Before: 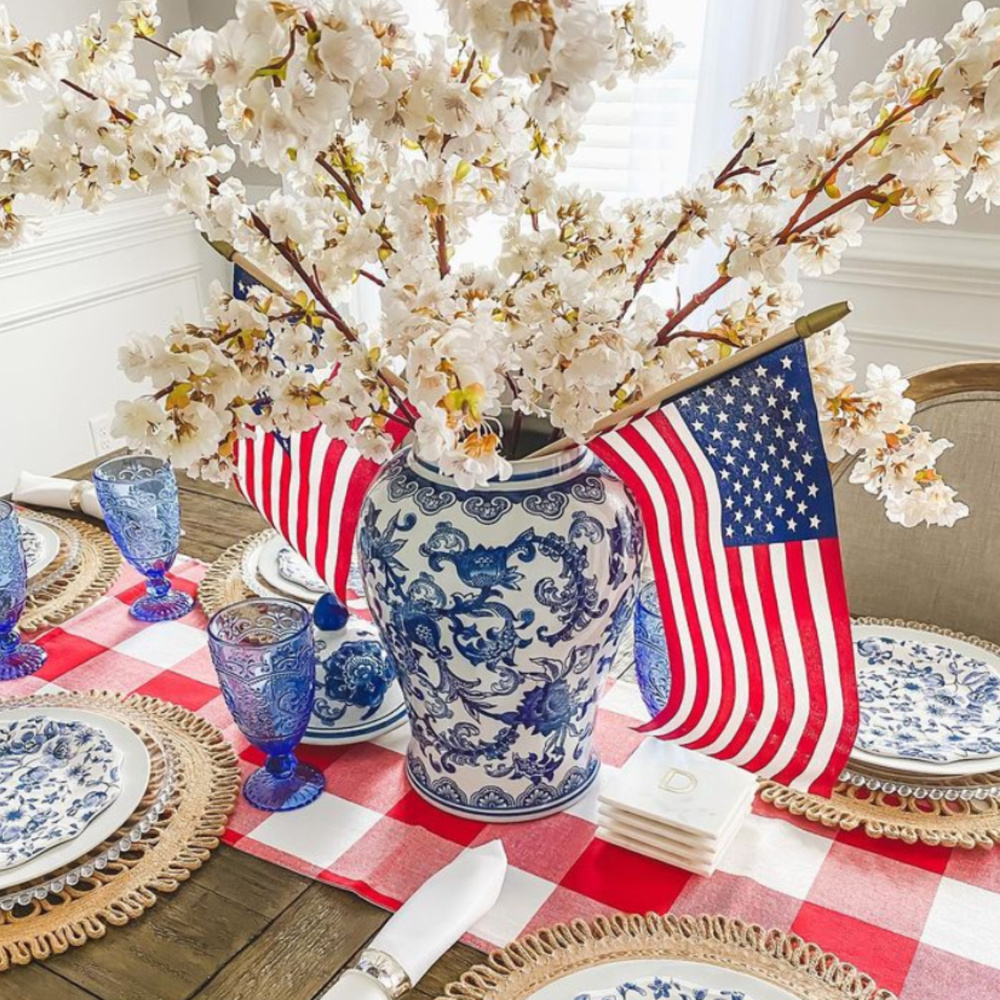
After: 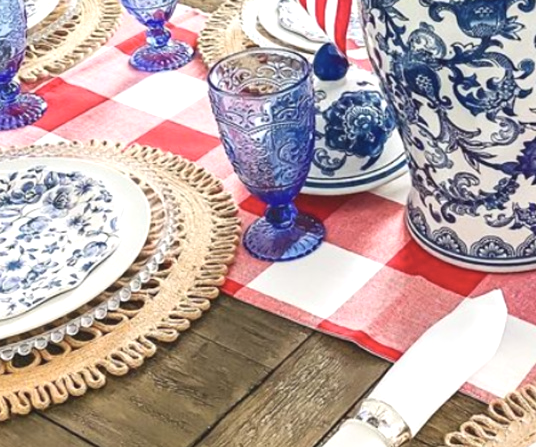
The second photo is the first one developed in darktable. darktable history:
crop and rotate: top 55.045%, right 46.363%, bottom 0.159%
exposure: black level correction 0, exposure 0.5 EV, compensate exposure bias true, compensate highlight preservation false
contrast brightness saturation: contrast 0.114, saturation -0.172
